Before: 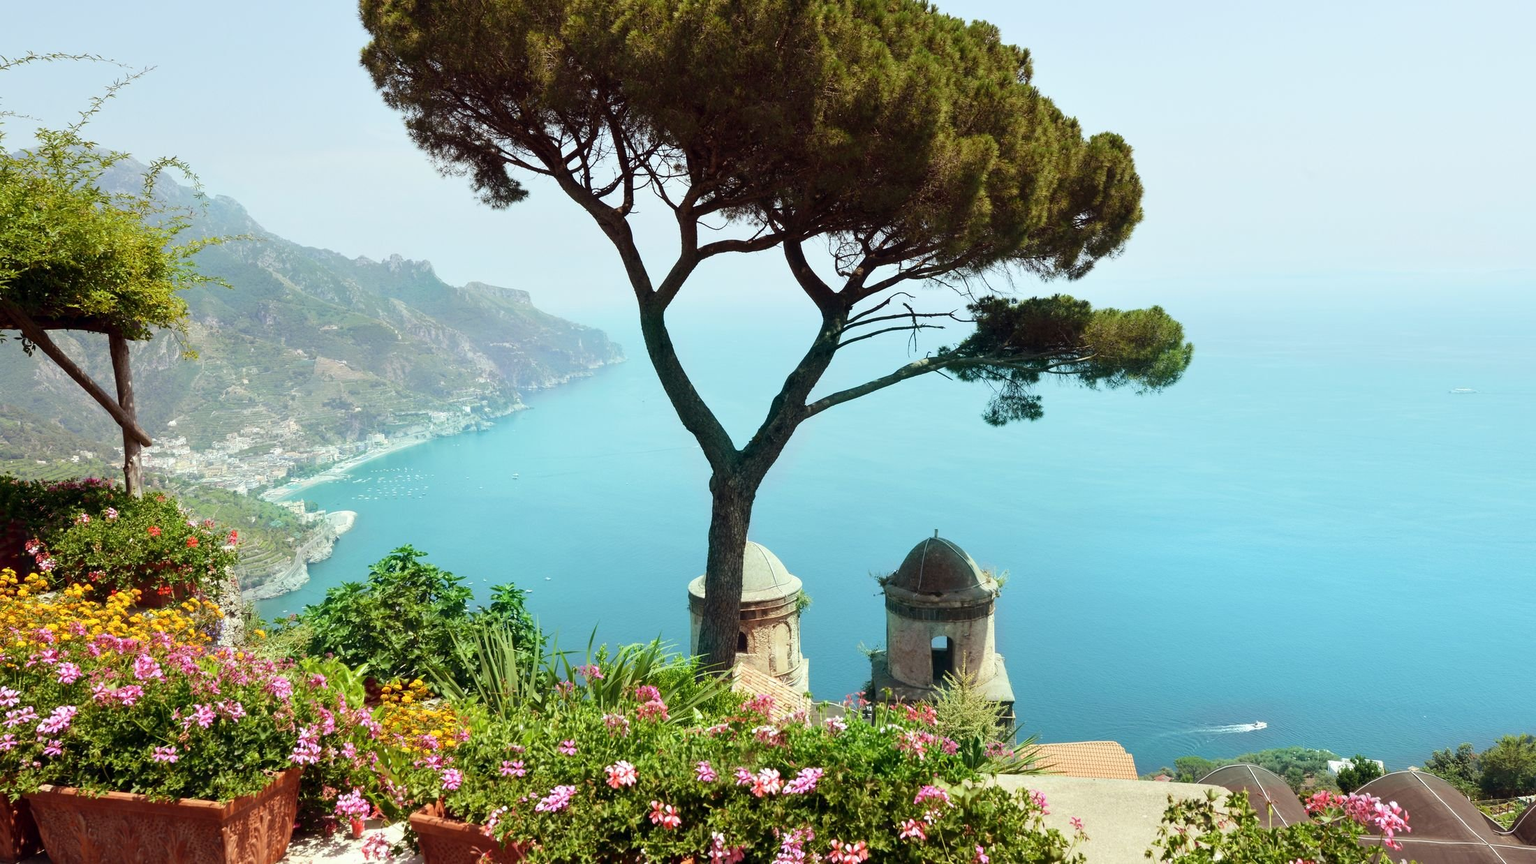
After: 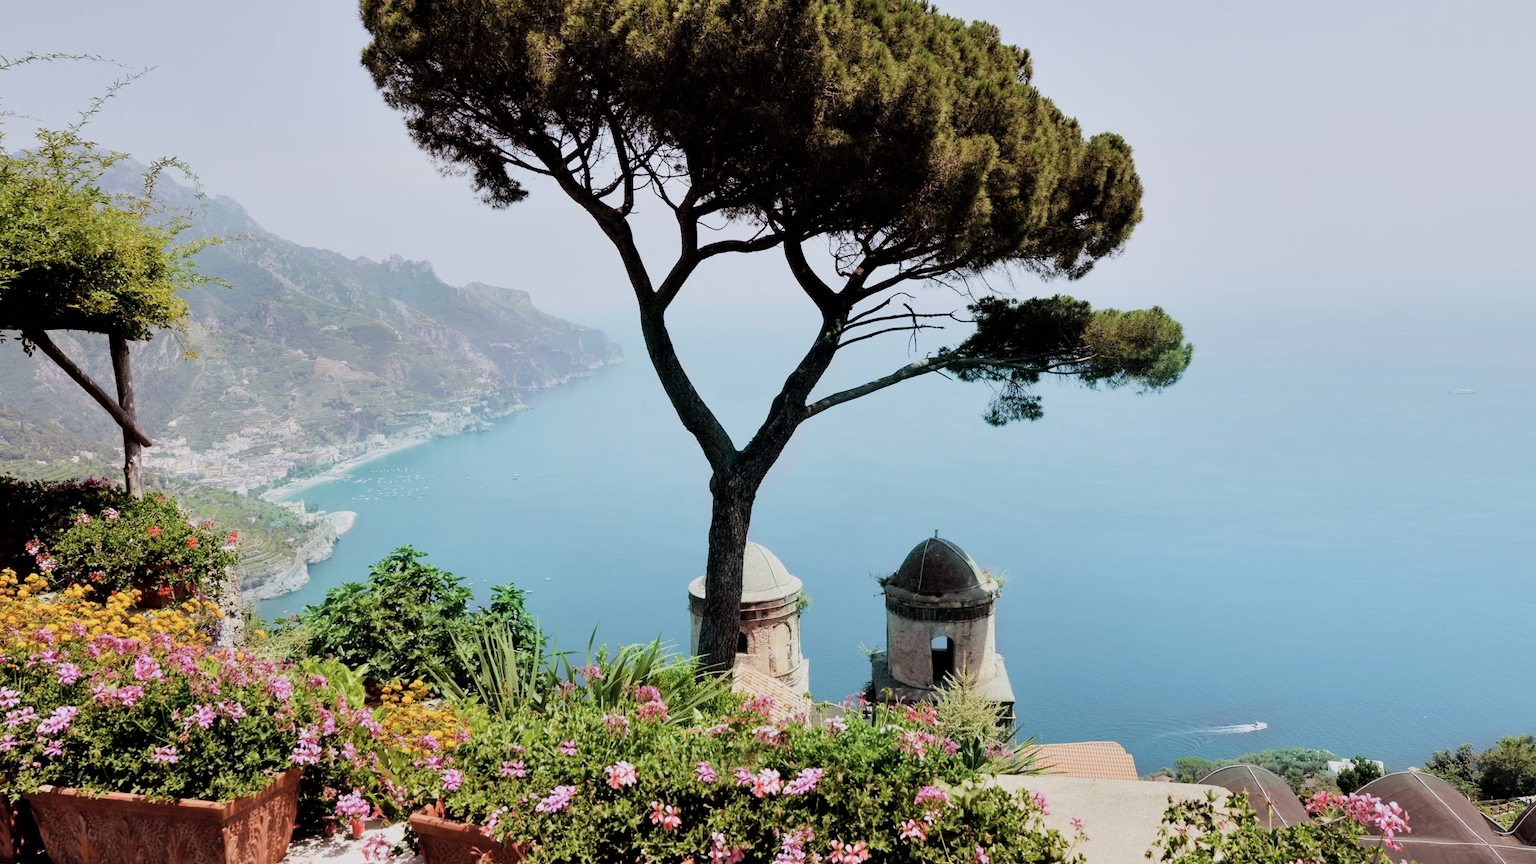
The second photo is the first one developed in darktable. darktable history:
white balance: red 1.05, blue 1.072
color contrast: green-magenta contrast 0.84, blue-yellow contrast 0.86
shadows and highlights: shadows 37.27, highlights -28.18, soften with gaussian
filmic rgb: black relative exposure -5 EV, hardness 2.88, contrast 1.1, highlights saturation mix -20%
